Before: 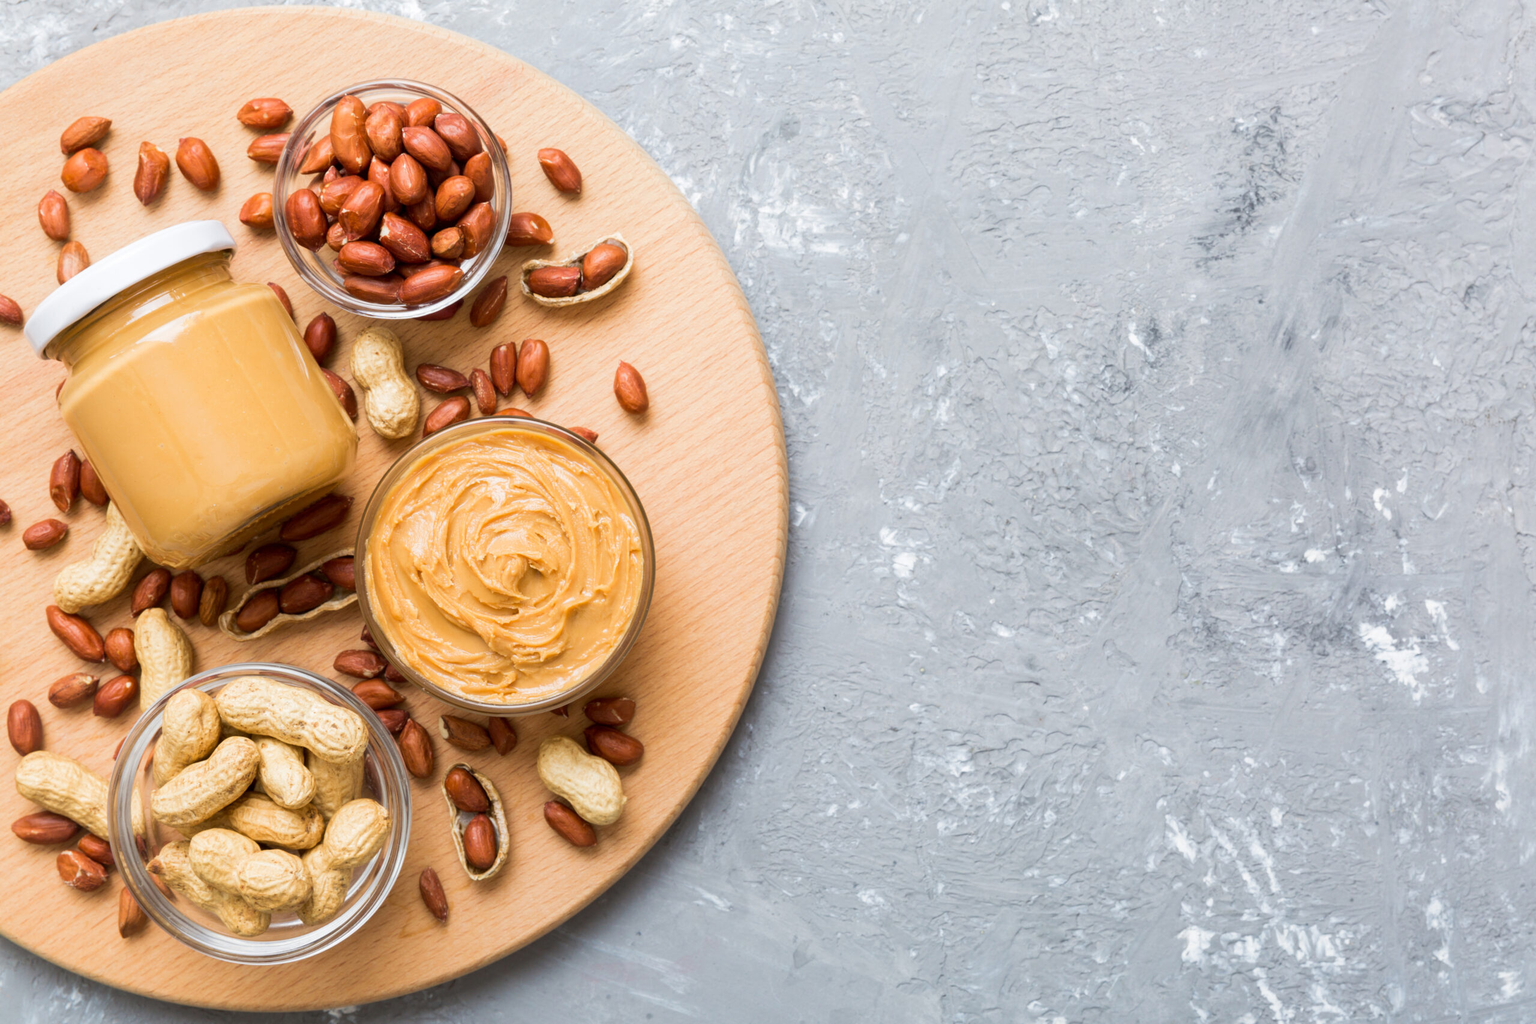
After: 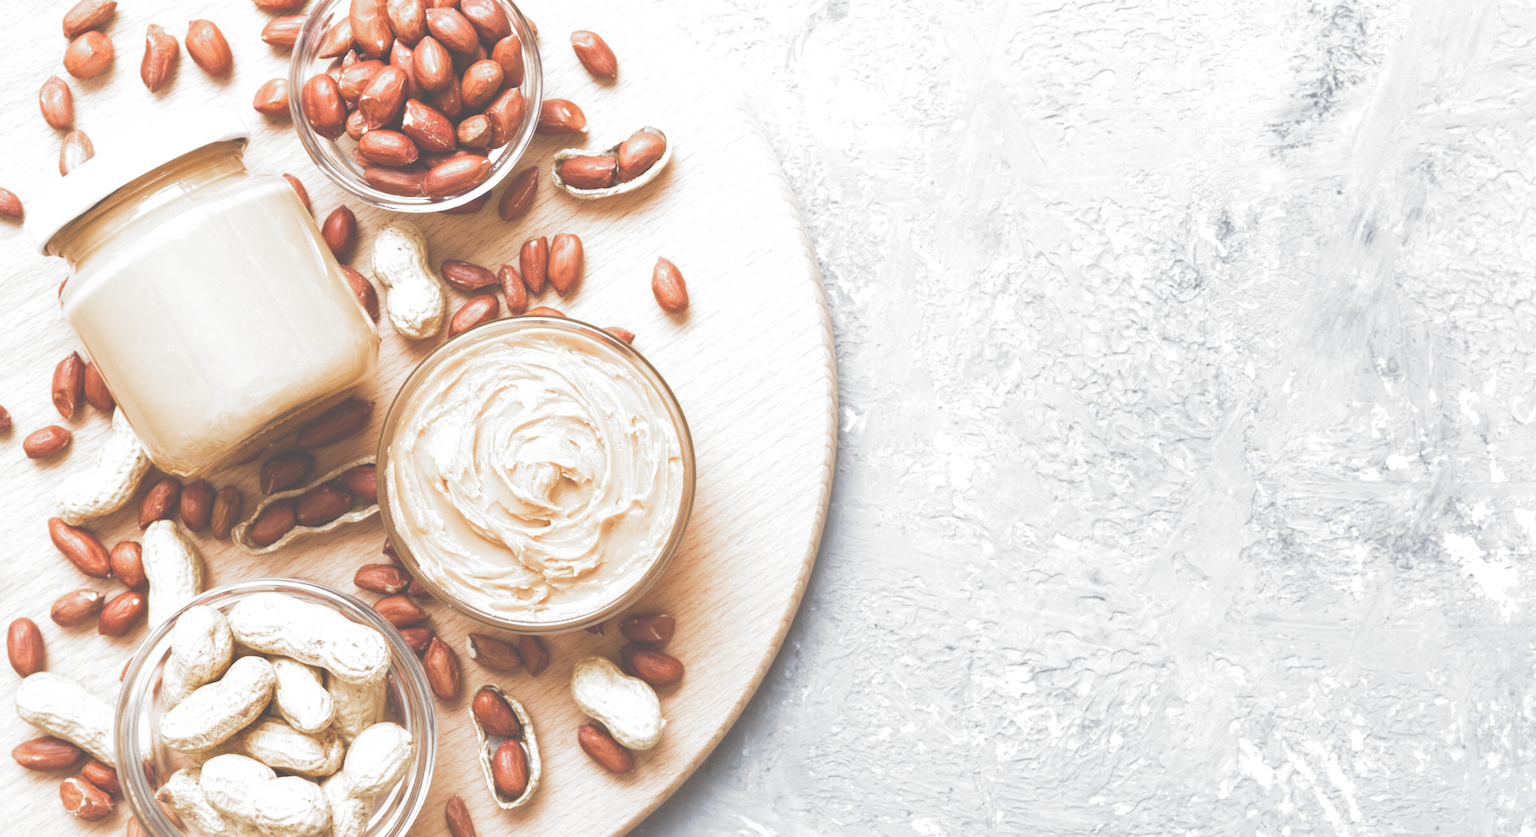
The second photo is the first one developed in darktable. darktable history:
filmic rgb: black relative exposure -9.14 EV, white relative exposure 2.31 EV, hardness 7.45, add noise in highlights 0, preserve chrominance no, color science v3 (2019), use custom middle-gray values true, contrast in highlights soft
crop and rotate: angle 0.086°, top 11.69%, right 5.76%, bottom 11.209%
exposure: black level correction -0.07, exposure 0.502 EV, compensate exposure bias true, compensate highlight preservation false
